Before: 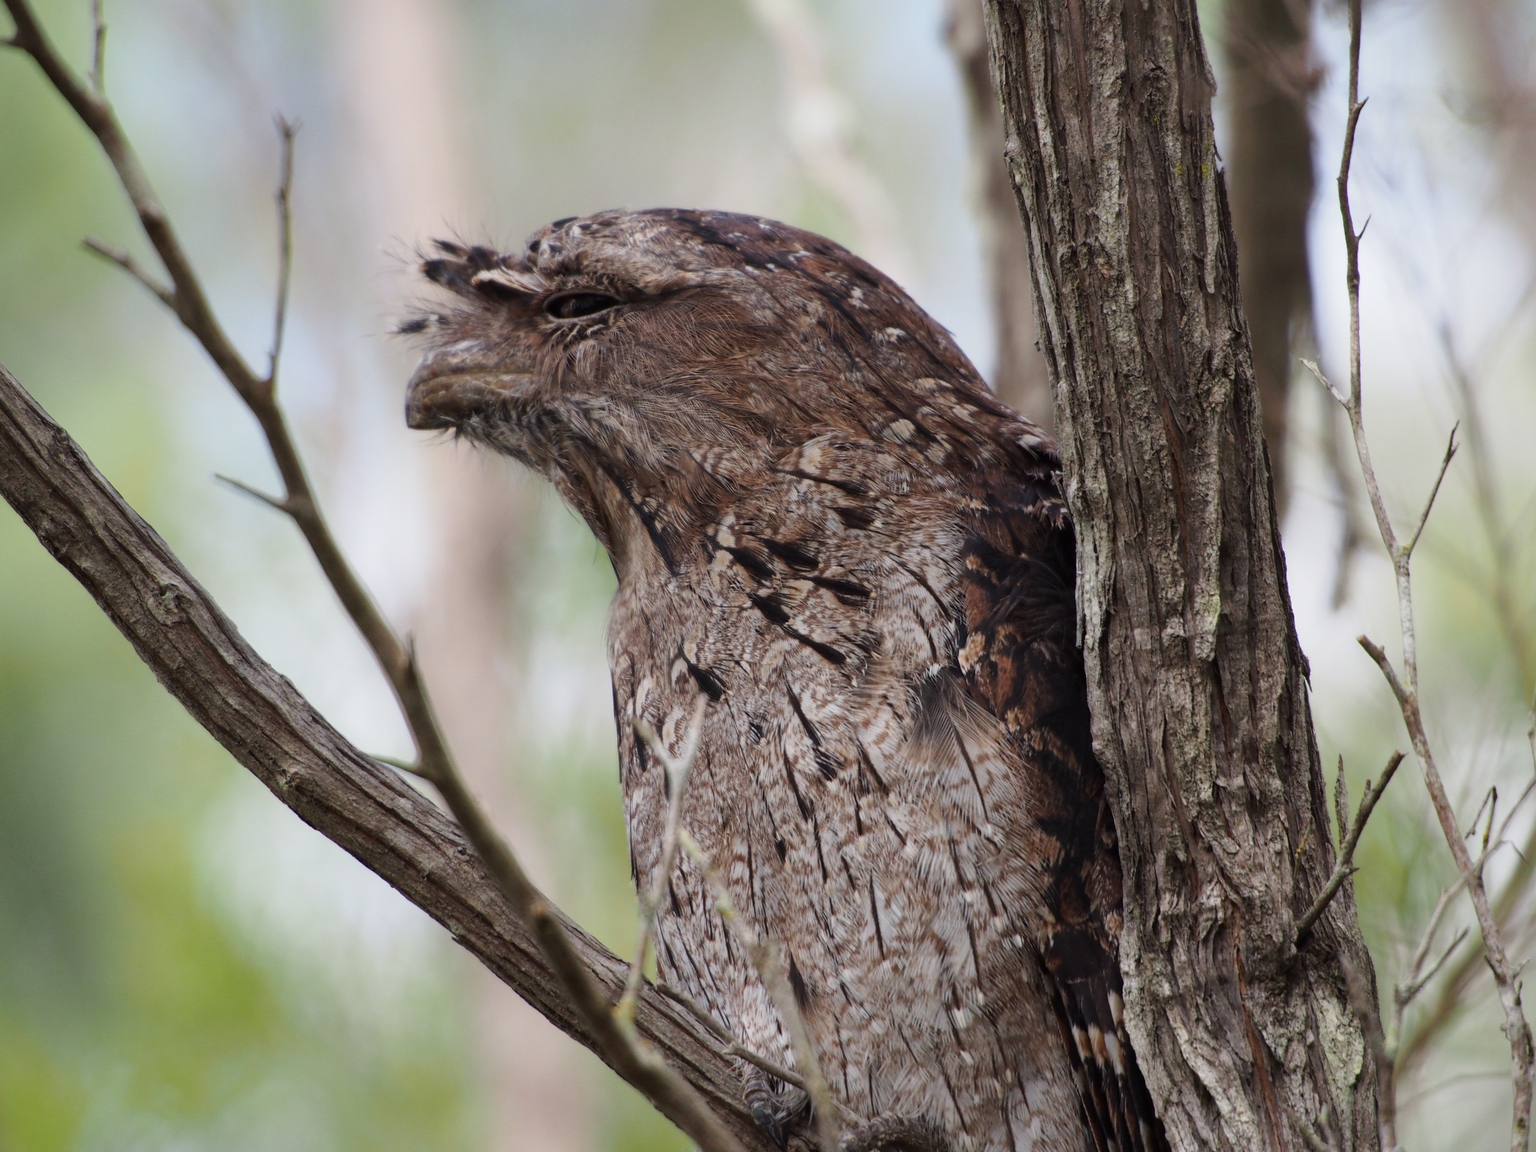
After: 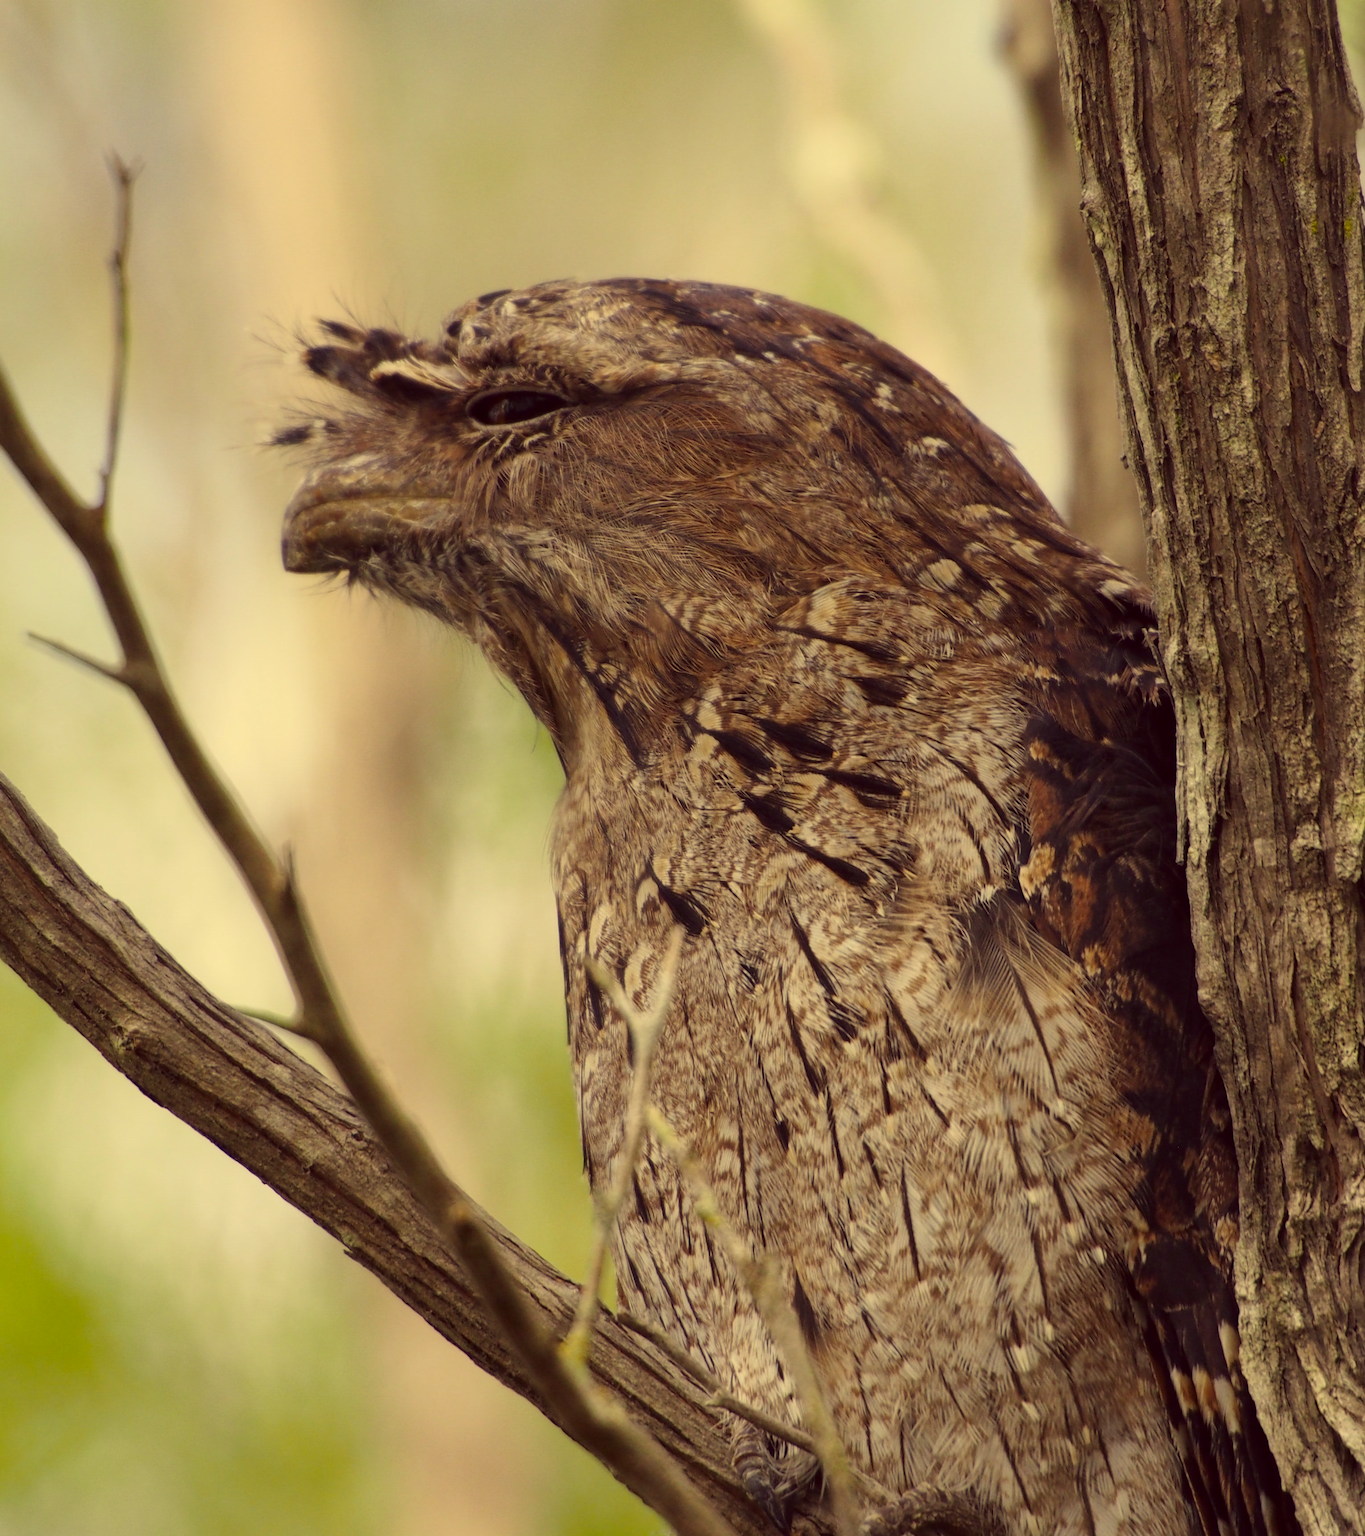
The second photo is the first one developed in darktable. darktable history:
color correction: highlights a* -0.482, highlights b* 40, shadows a* 9.8, shadows b* -0.161
crop and rotate: left 12.673%, right 20.66%
